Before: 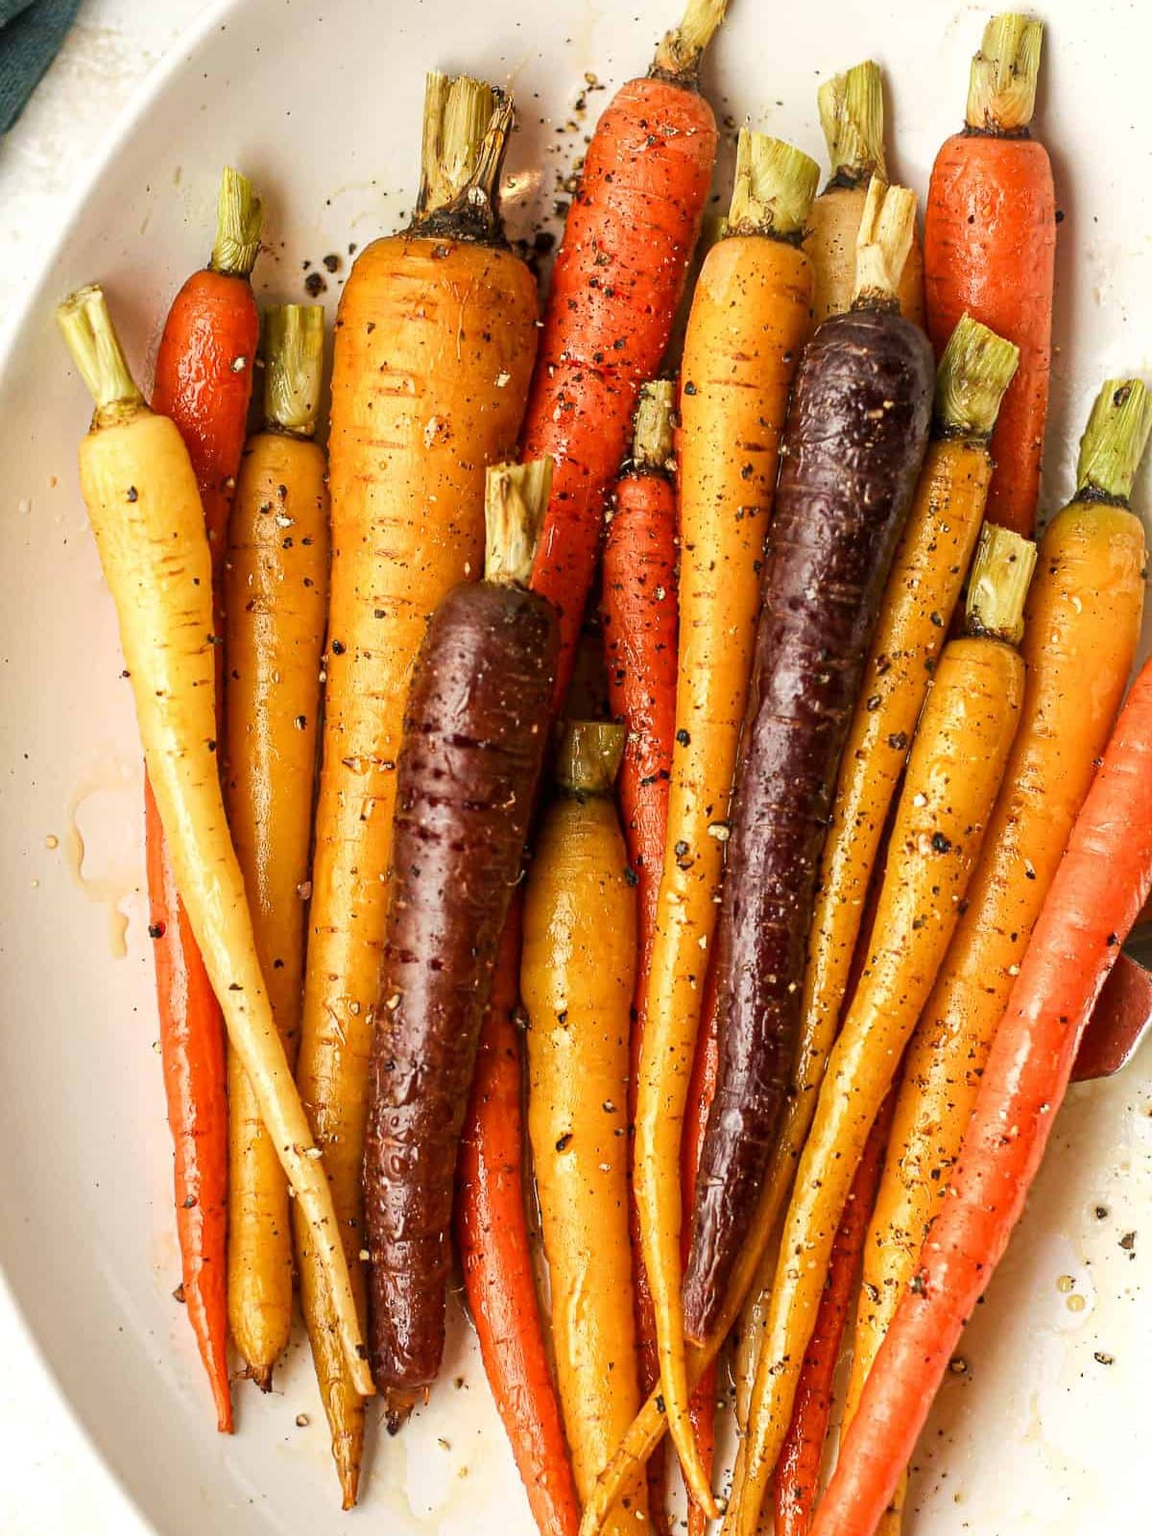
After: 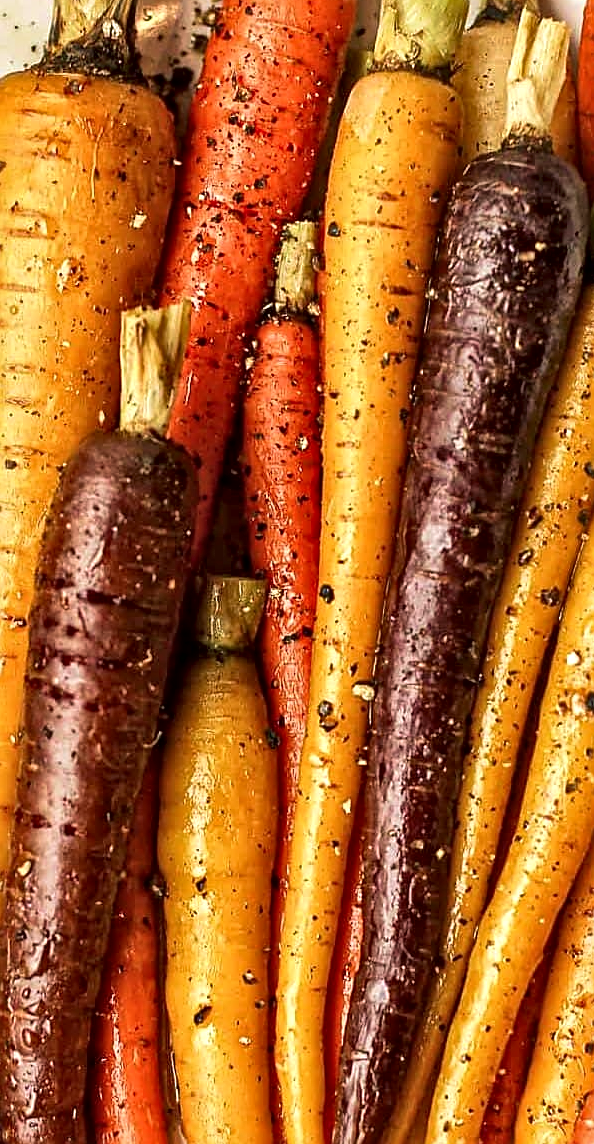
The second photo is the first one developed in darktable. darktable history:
local contrast: mode bilateral grid, contrast 20, coarseness 18, detail 163%, midtone range 0.2
crop: left 32.143%, top 10.999%, right 18.337%, bottom 17.441%
velvia: on, module defaults
sharpen: on, module defaults
